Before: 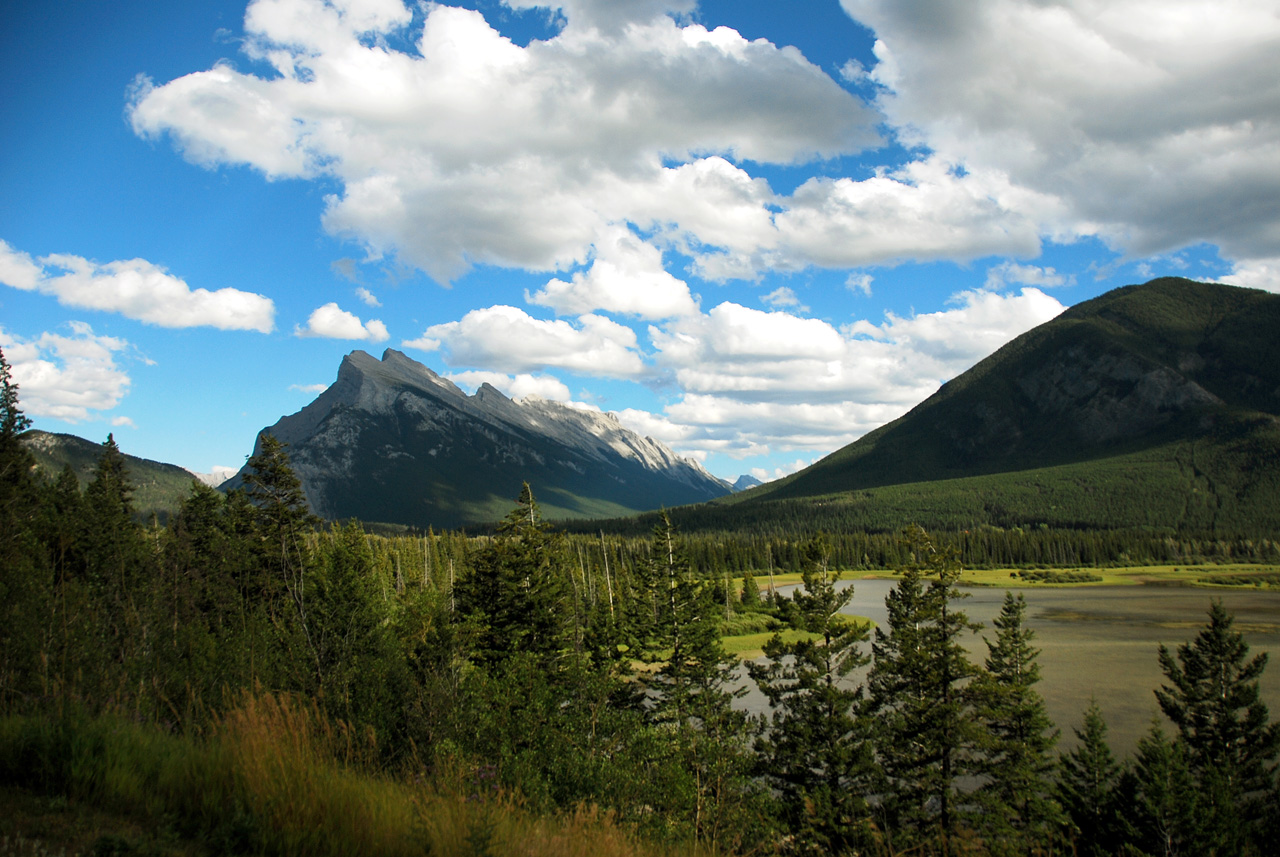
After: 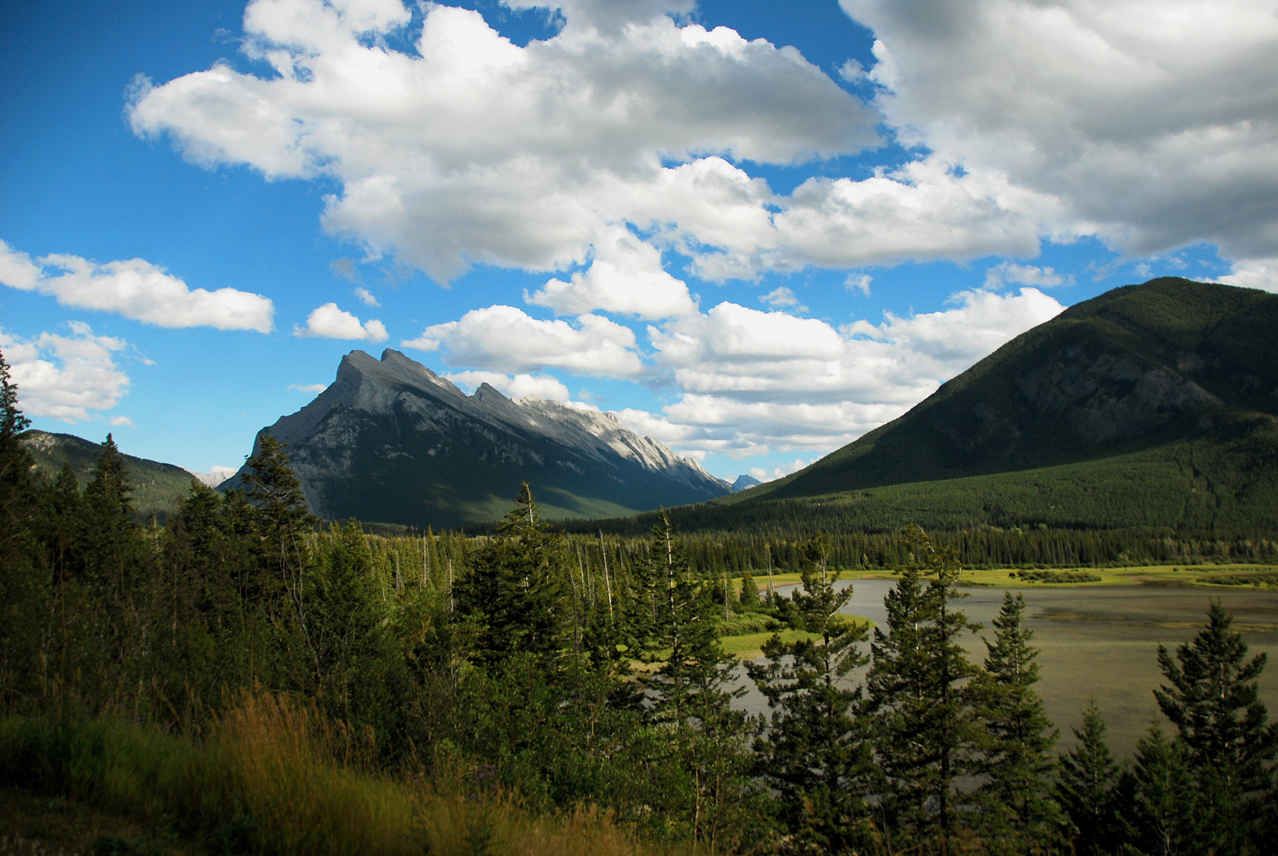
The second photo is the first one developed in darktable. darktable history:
crop and rotate: left 0.142%, bottom 0.012%
exposure: exposure -0.145 EV, compensate highlight preservation false
